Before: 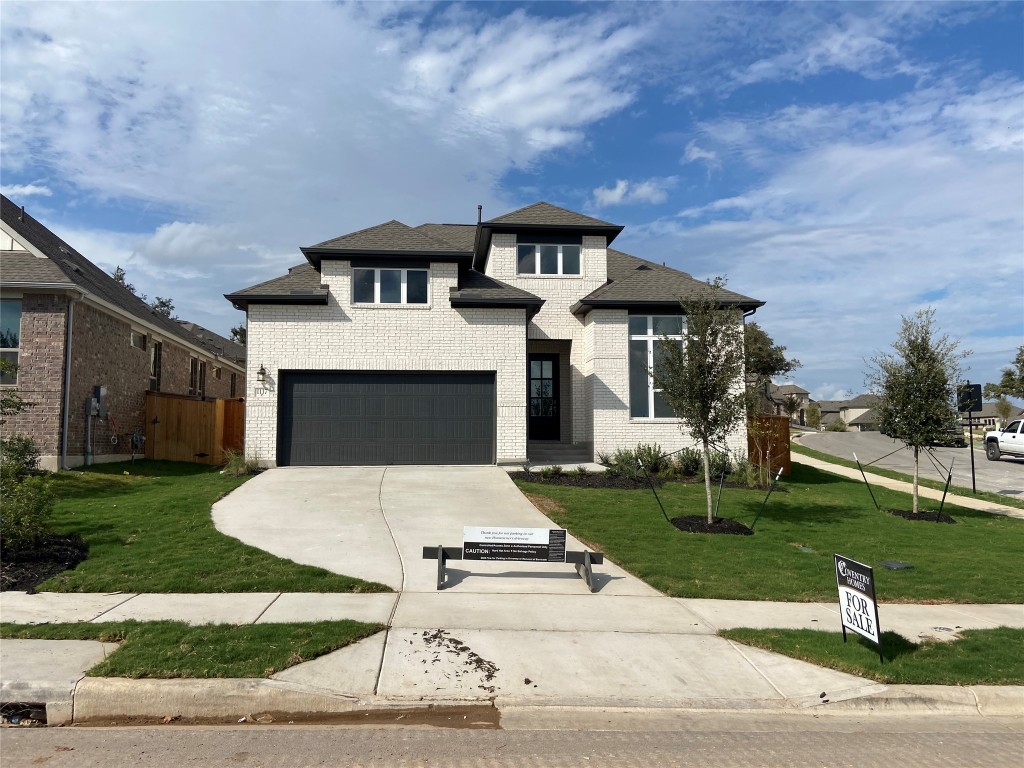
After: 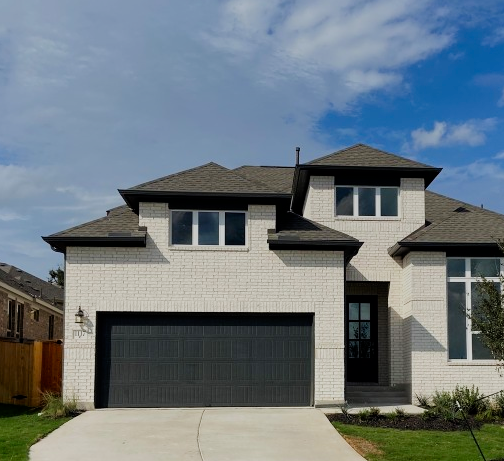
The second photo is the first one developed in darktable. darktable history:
graduated density: on, module defaults
filmic rgb: black relative exposure -7.65 EV, white relative exposure 4.56 EV, hardness 3.61
crop: left 17.835%, top 7.675%, right 32.881%, bottom 32.213%
color correction: saturation 1.32
